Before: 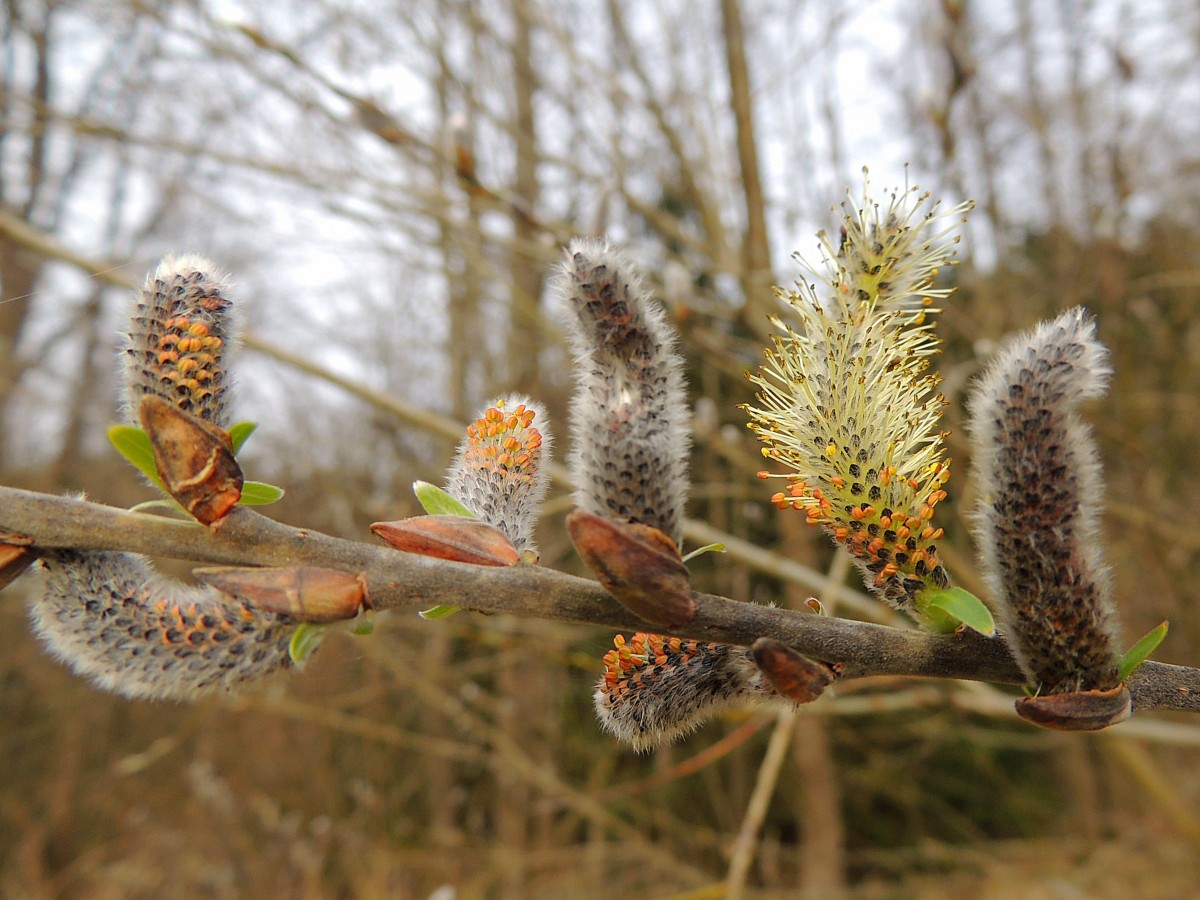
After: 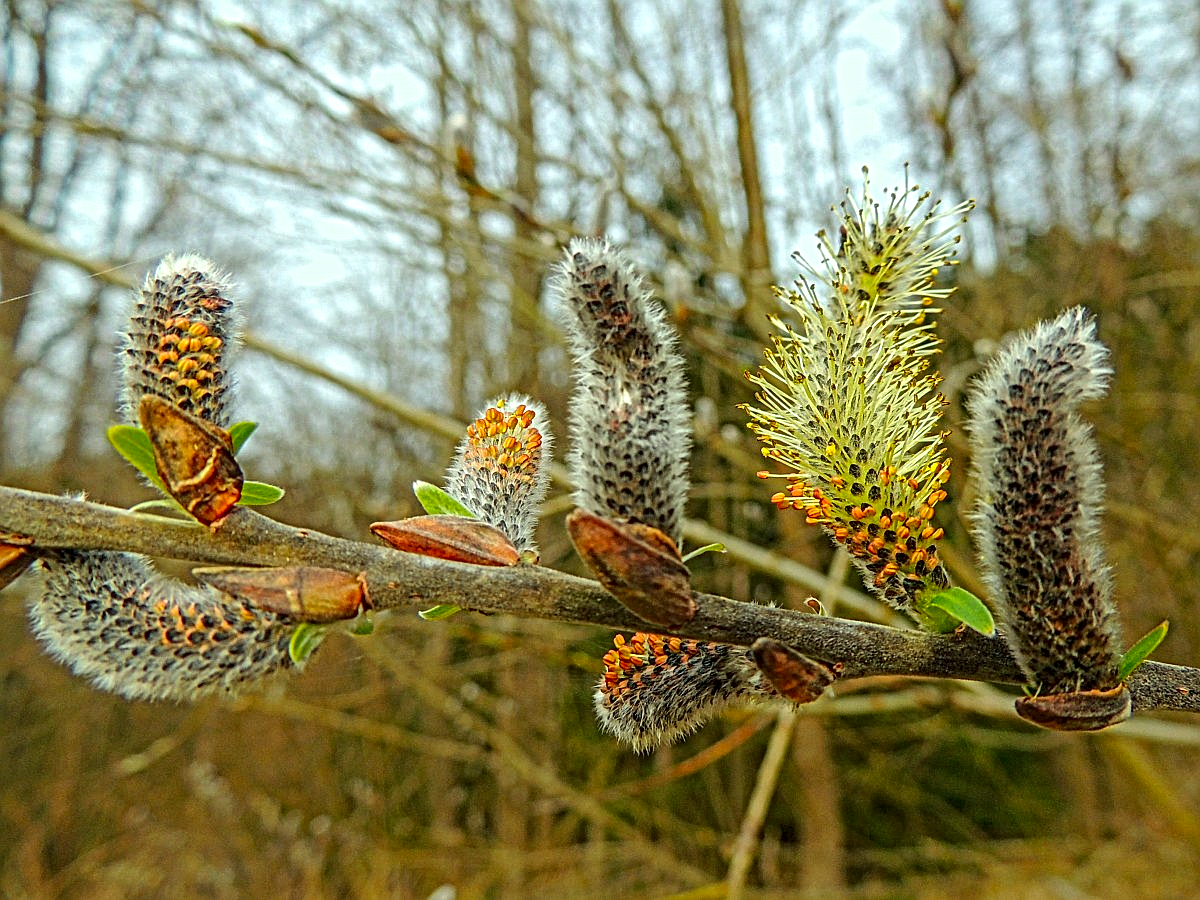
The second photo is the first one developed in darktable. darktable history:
color correction: highlights a* -7.34, highlights b* 1.28, shadows a* -3.13, saturation 1.41
local contrast: mode bilateral grid, contrast 20, coarseness 3, detail 299%, midtone range 0.2
